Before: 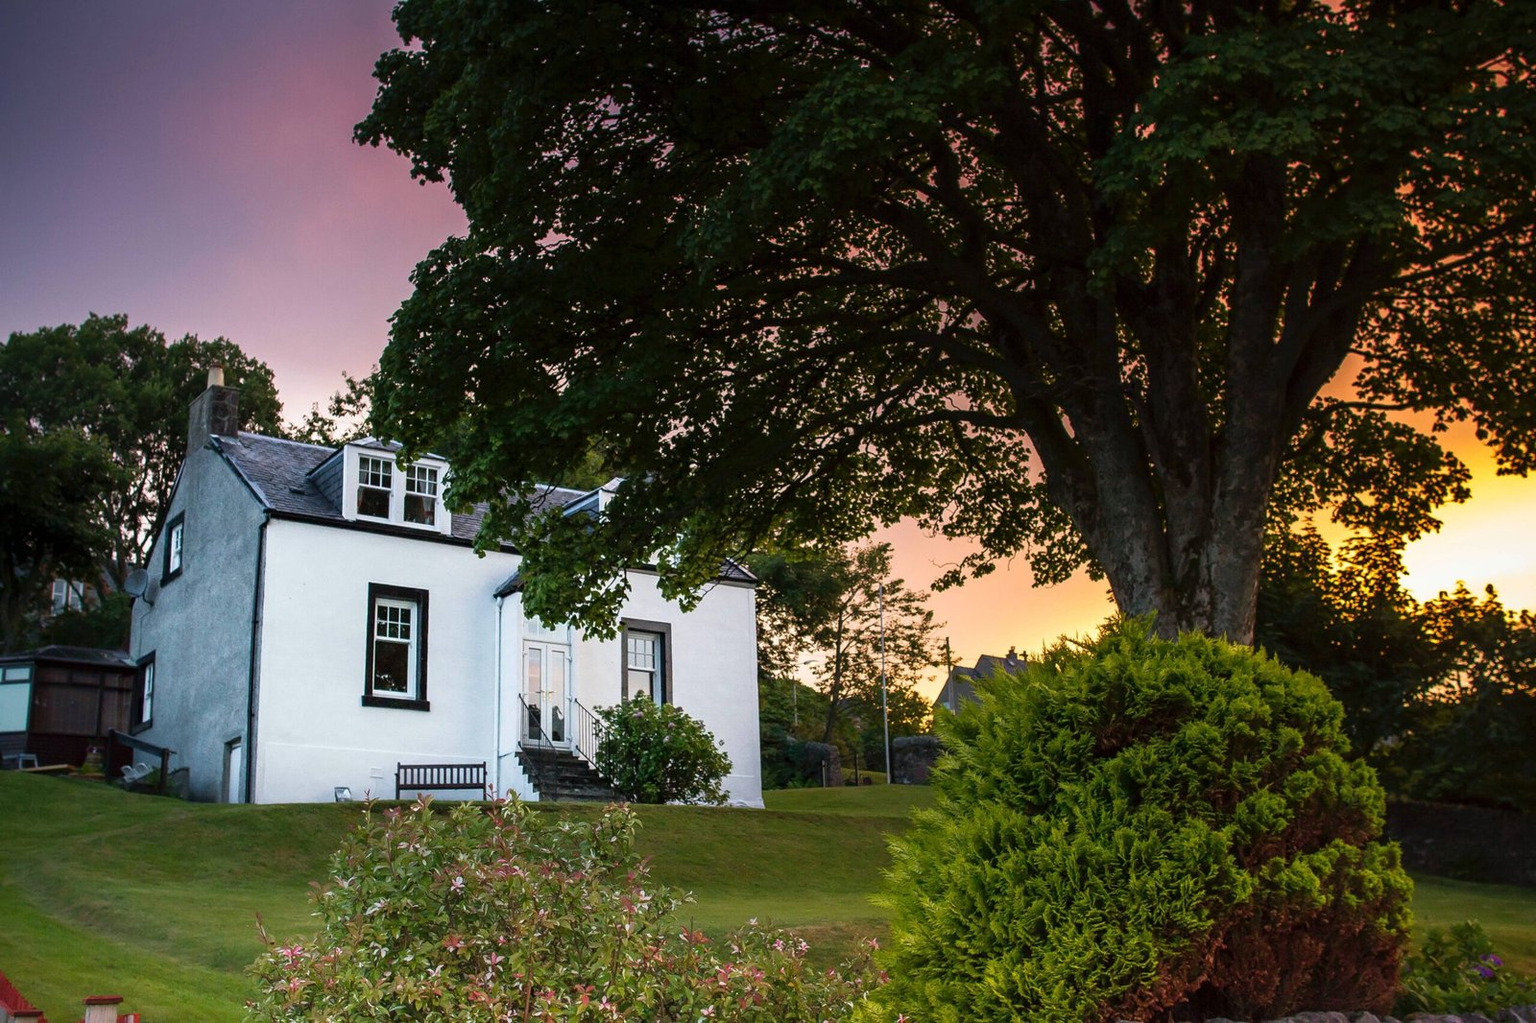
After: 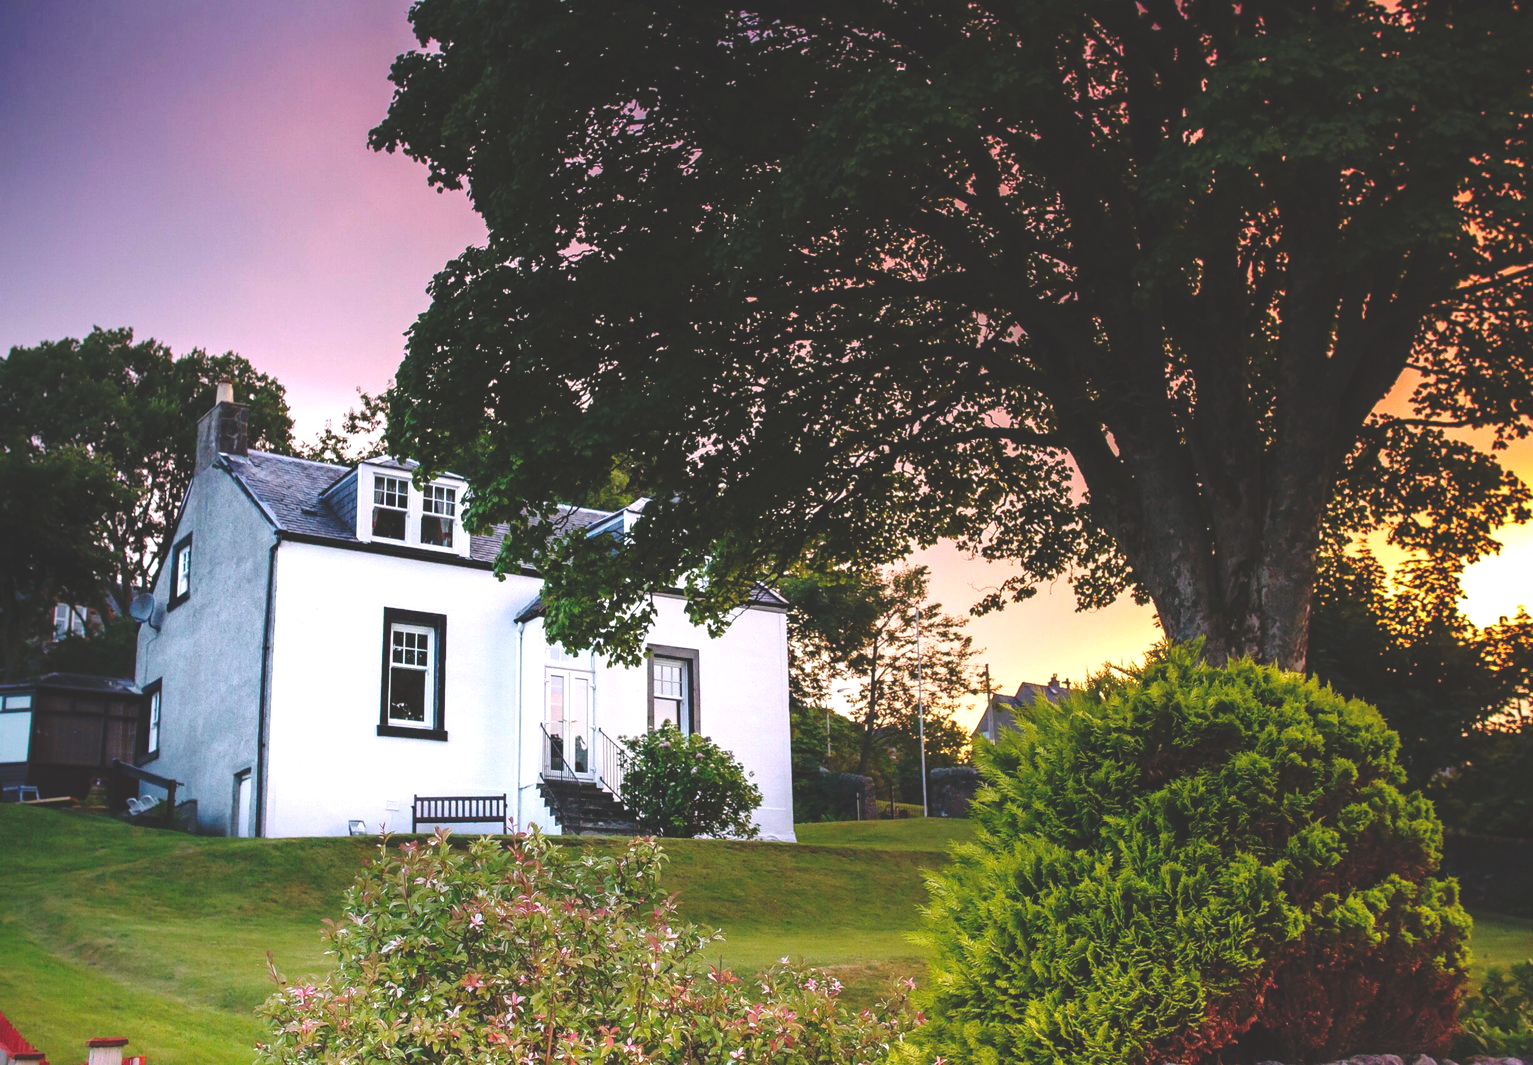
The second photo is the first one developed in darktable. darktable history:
white balance: red 1.05, blue 1.072
base curve: curves: ch0 [(0, 0.024) (0.055, 0.065) (0.121, 0.166) (0.236, 0.319) (0.693, 0.726) (1, 1)], preserve colors none
crop: right 4.126%, bottom 0.031%
exposure: black level correction 0.001, exposure 0.5 EV, compensate exposure bias true, compensate highlight preservation false
